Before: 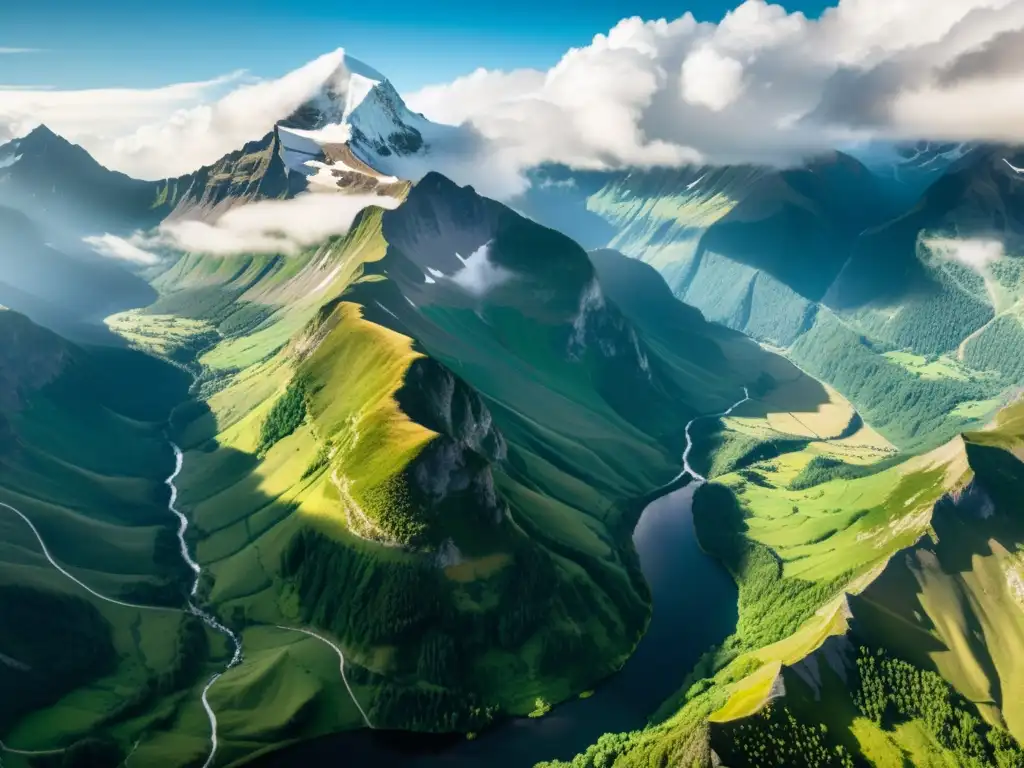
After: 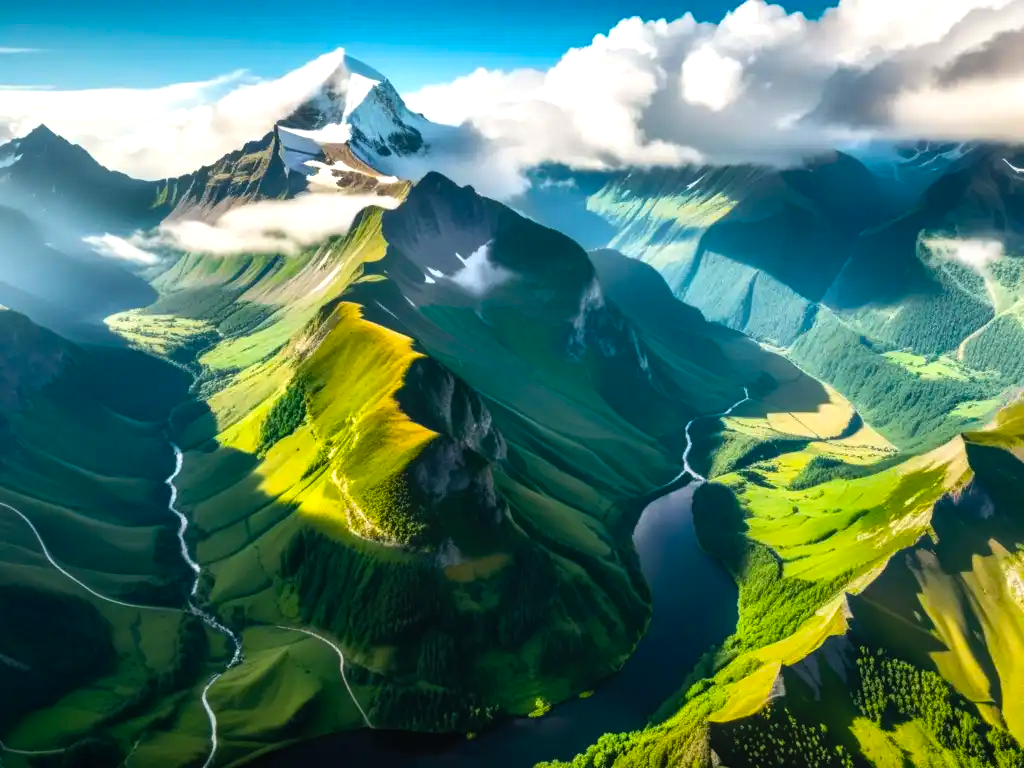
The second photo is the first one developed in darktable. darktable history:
color balance rgb: power › hue 60.89°, perceptual saturation grading › global saturation 25.855%, perceptual brilliance grading › global brilliance -17.663%, perceptual brilliance grading › highlights 28.021%, global vibrance 20%
local contrast: detail 110%
